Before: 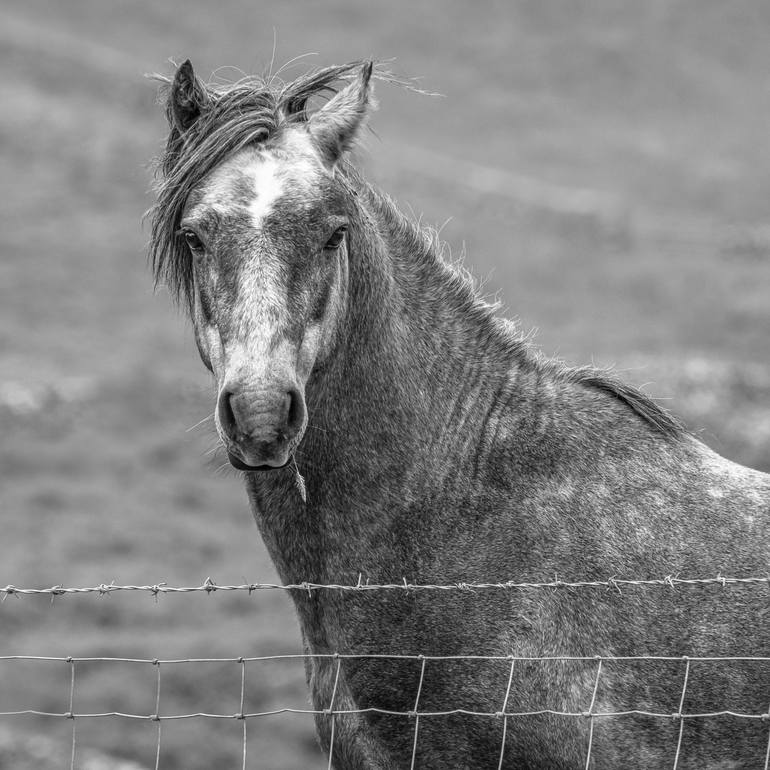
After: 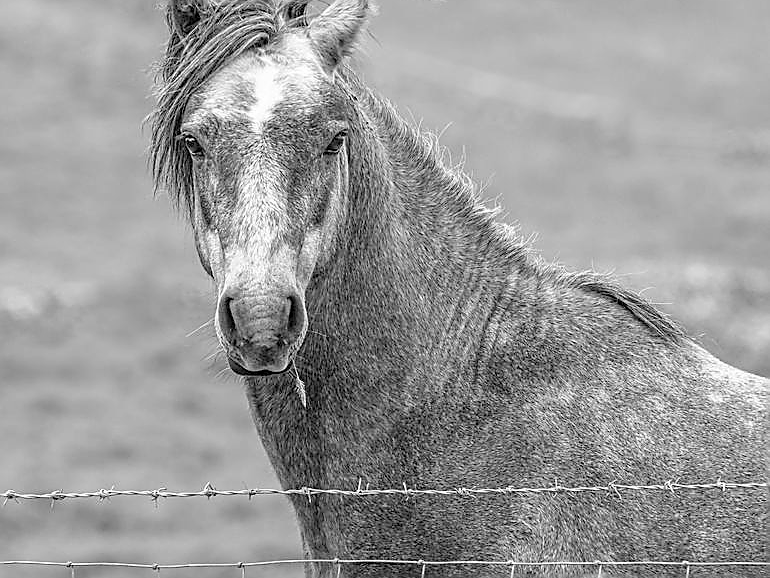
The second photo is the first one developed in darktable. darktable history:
crop and rotate: top 12.395%, bottom 12.427%
contrast brightness saturation: brightness 0.189, saturation -0.482
sharpen: radius 1.4, amount 1.25, threshold 0.64
